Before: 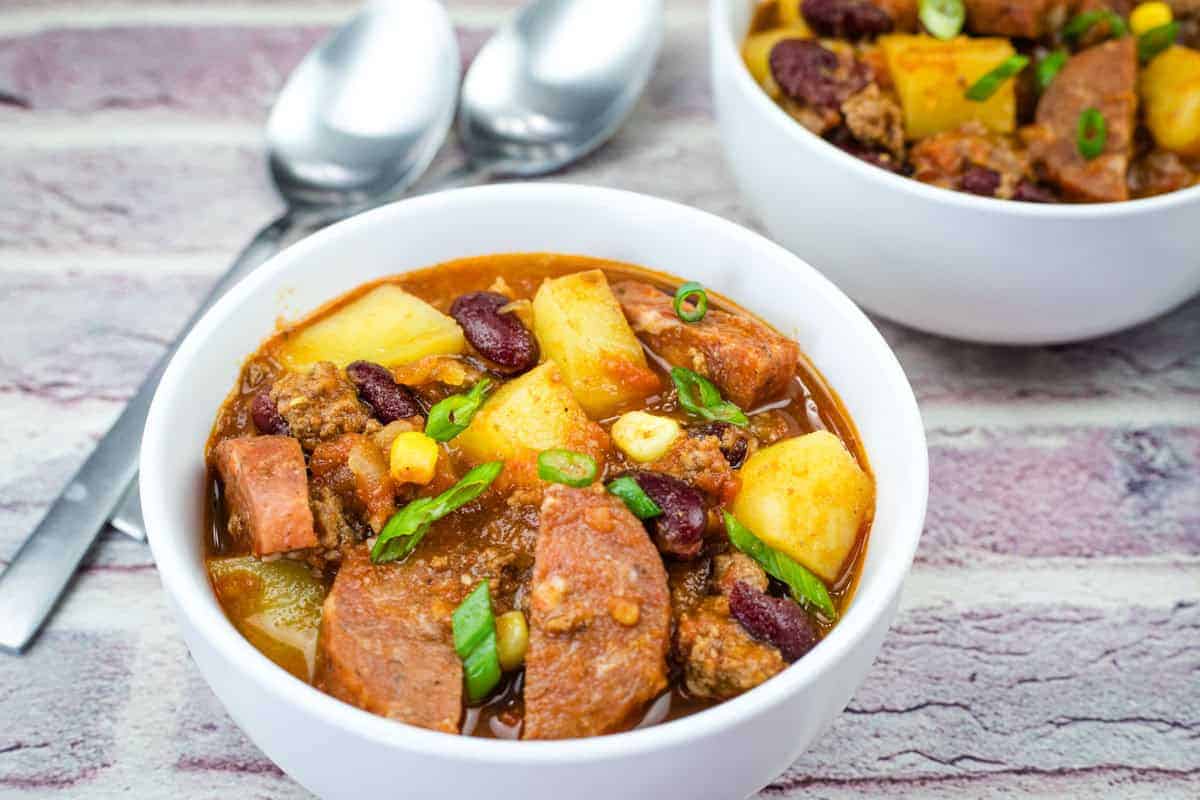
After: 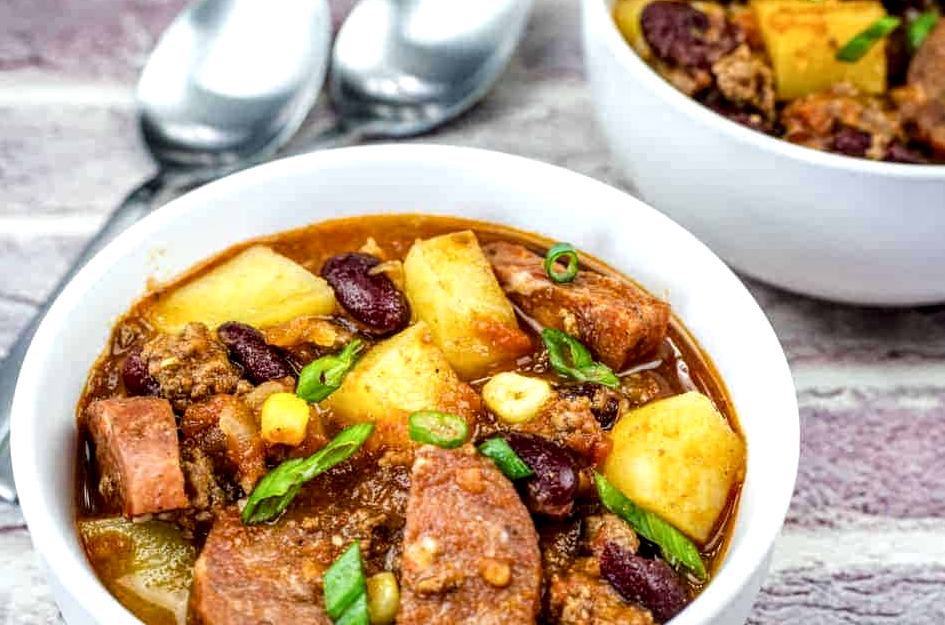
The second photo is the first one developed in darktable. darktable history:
crop and rotate: left 10.77%, top 5.1%, right 10.41%, bottom 16.76%
local contrast: highlights 60%, shadows 60%, detail 160%
